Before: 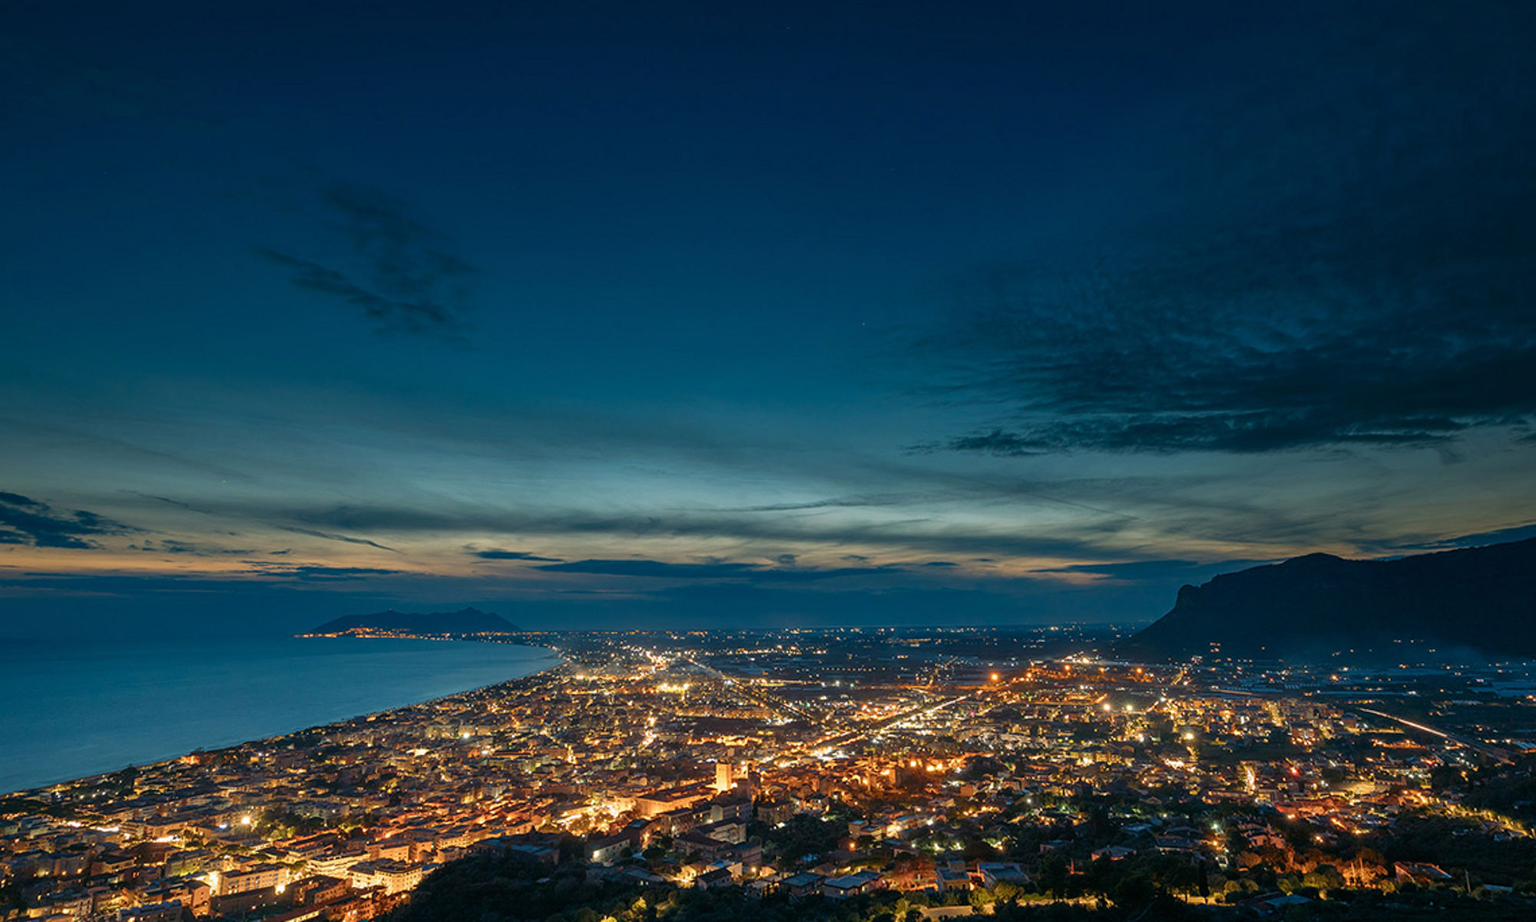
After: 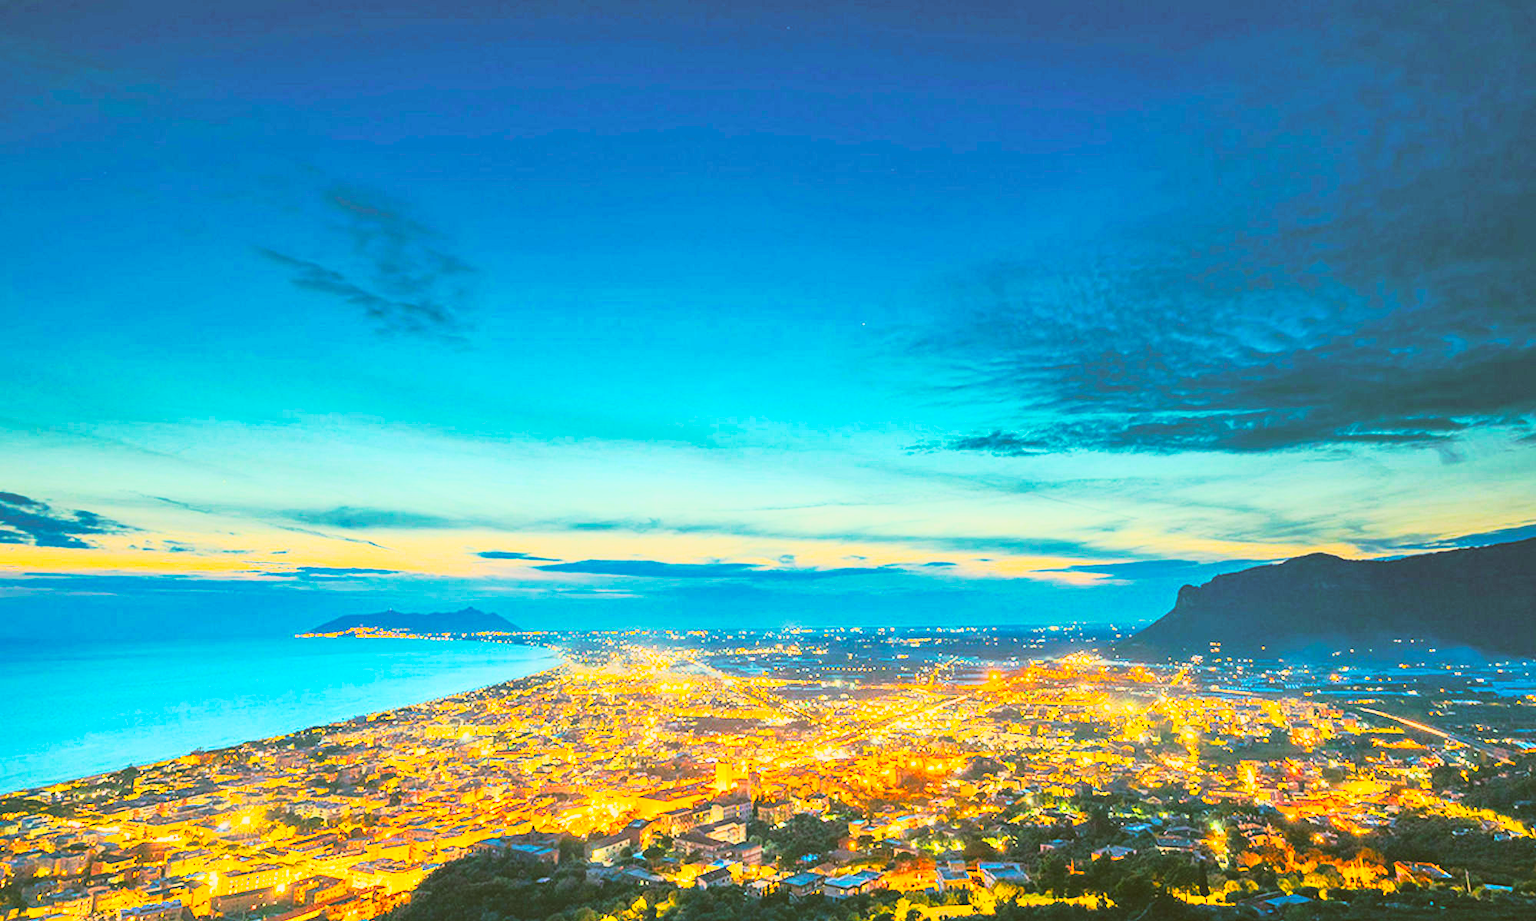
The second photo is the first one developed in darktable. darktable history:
tone curve: curves: ch0 [(0.013, 0) (0.061, 0.068) (0.239, 0.256) (0.502, 0.505) (0.683, 0.676) (0.761, 0.773) (0.858, 0.858) (0.987, 0.945)]; ch1 [(0, 0) (0.172, 0.123) (0.304, 0.267) (0.414, 0.395) (0.472, 0.473) (0.502, 0.508) (0.521, 0.528) (0.583, 0.595) (0.654, 0.673) (0.728, 0.761) (1, 1)]; ch2 [(0, 0) (0.411, 0.424) (0.485, 0.476) (0.502, 0.502) (0.553, 0.557) (0.57, 0.576) (1, 1)], preserve colors none
color balance rgb: power › hue 315.21°, highlights gain › chroma 0.883%, highlights gain › hue 29.02°, global offset › luminance 1.479%, perceptual saturation grading › global saturation 19.34%, global vibrance 44.398%
exposure: black level correction 0, exposure 1.625 EV, compensate exposure bias true, compensate highlight preservation false
base curve: curves: ch0 [(0, 0) (0.012, 0.01) (0.073, 0.168) (0.31, 0.711) (0.645, 0.957) (1, 1)]
color correction: highlights a* -1.41, highlights b* 10.33, shadows a* 0.289, shadows b* 19.76
